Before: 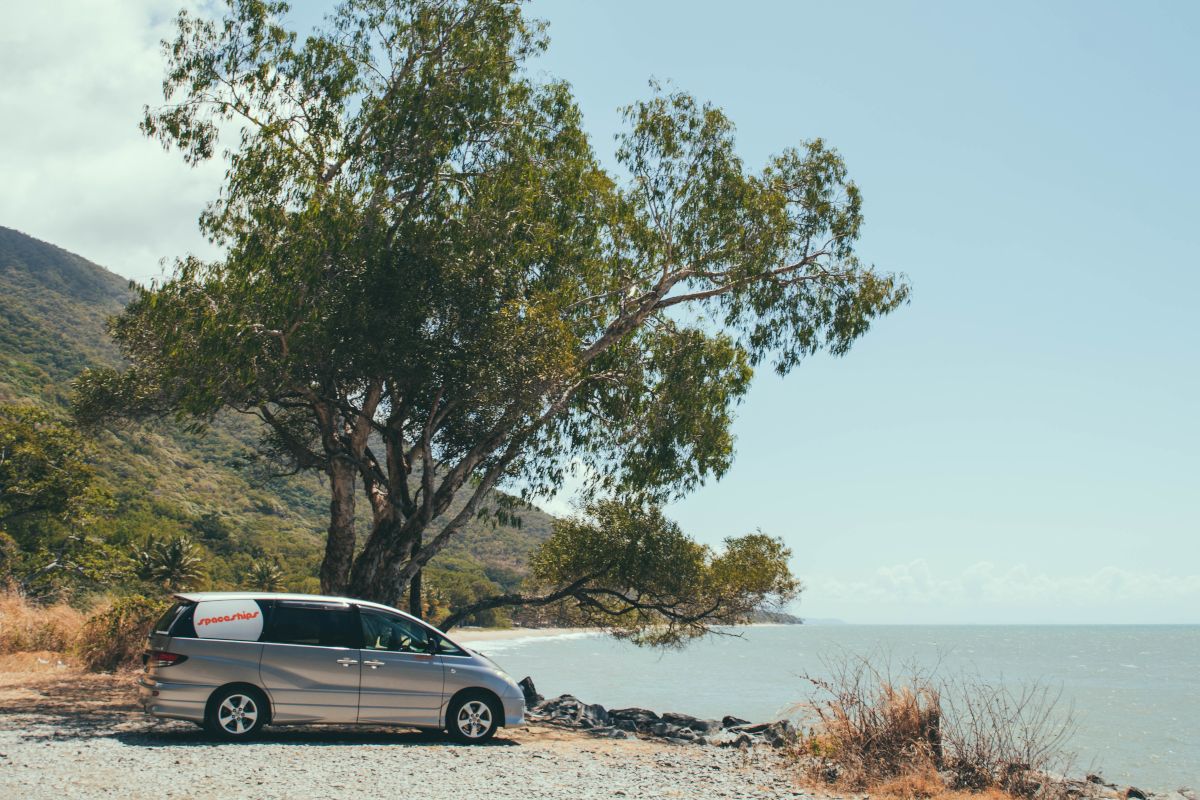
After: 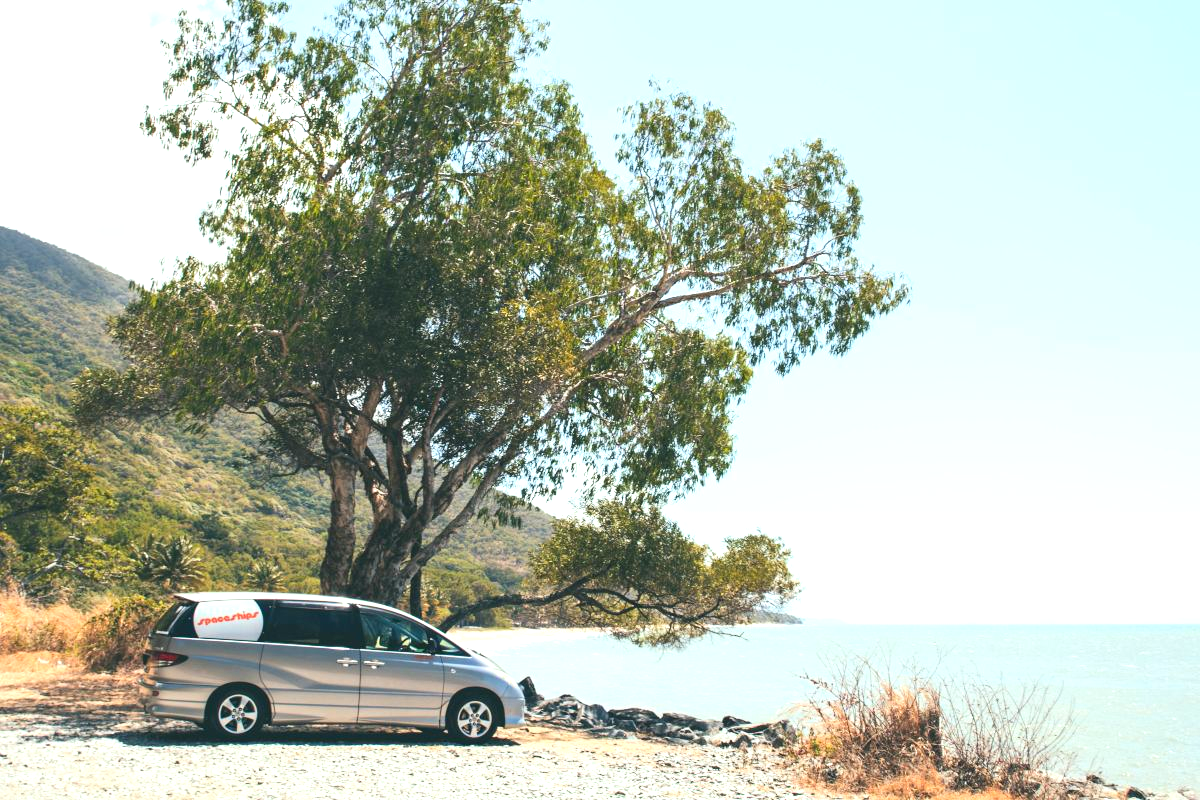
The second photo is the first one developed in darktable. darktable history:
contrast brightness saturation: contrast 0.105, brightness 0.028, saturation 0.088
exposure: black level correction 0, exposure 0.896 EV, compensate highlight preservation false
